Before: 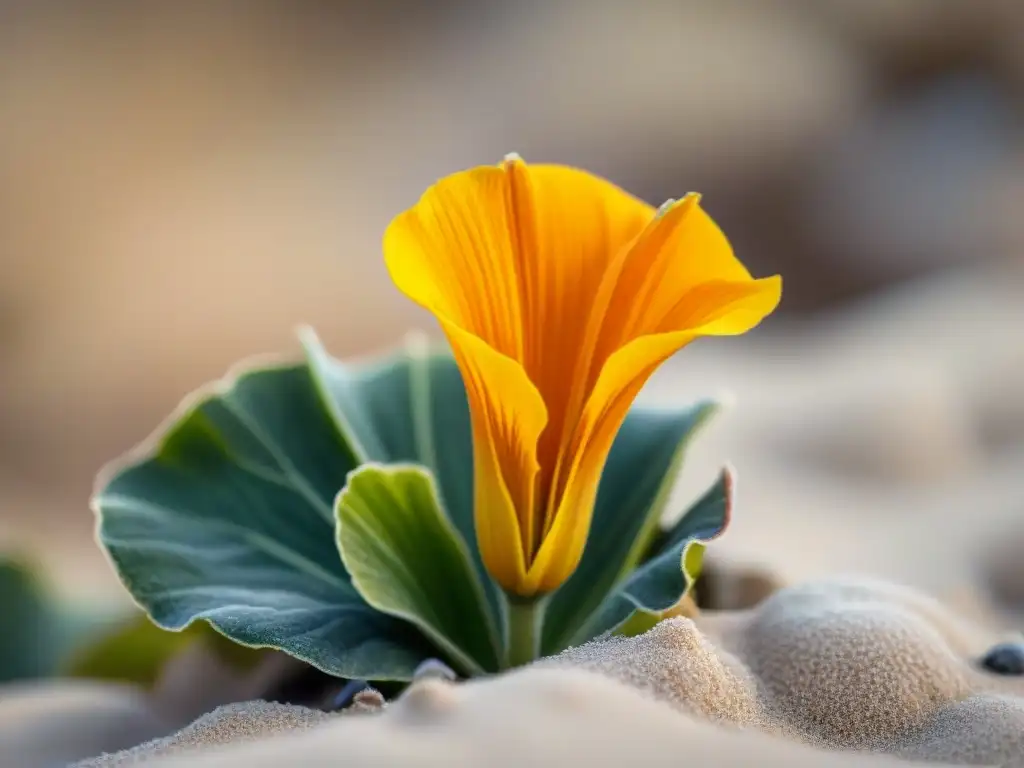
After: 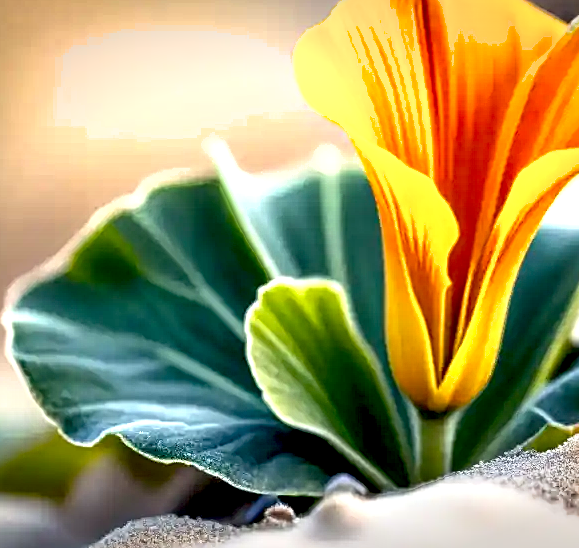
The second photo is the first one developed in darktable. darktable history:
shadows and highlights: shadows color adjustment 98.02%, highlights color adjustment 59.15%, low approximation 0.01, soften with gaussian
sharpen: on, module defaults
exposure: black level correction 0.011, exposure 1.075 EV, compensate exposure bias true, compensate highlight preservation false
contrast equalizer: octaves 7, y [[0.586, 0.584, 0.576, 0.565, 0.552, 0.539], [0.5 ×6], [0.97, 0.959, 0.919, 0.859, 0.789, 0.717], [0 ×6], [0 ×6]]
vignetting: fall-off start 100.34%, brightness -0.373, saturation 0.004, width/height ratio 1.319
crop: left 8.784%, top 24.121%, right 34.618%, bottom 4.422%
